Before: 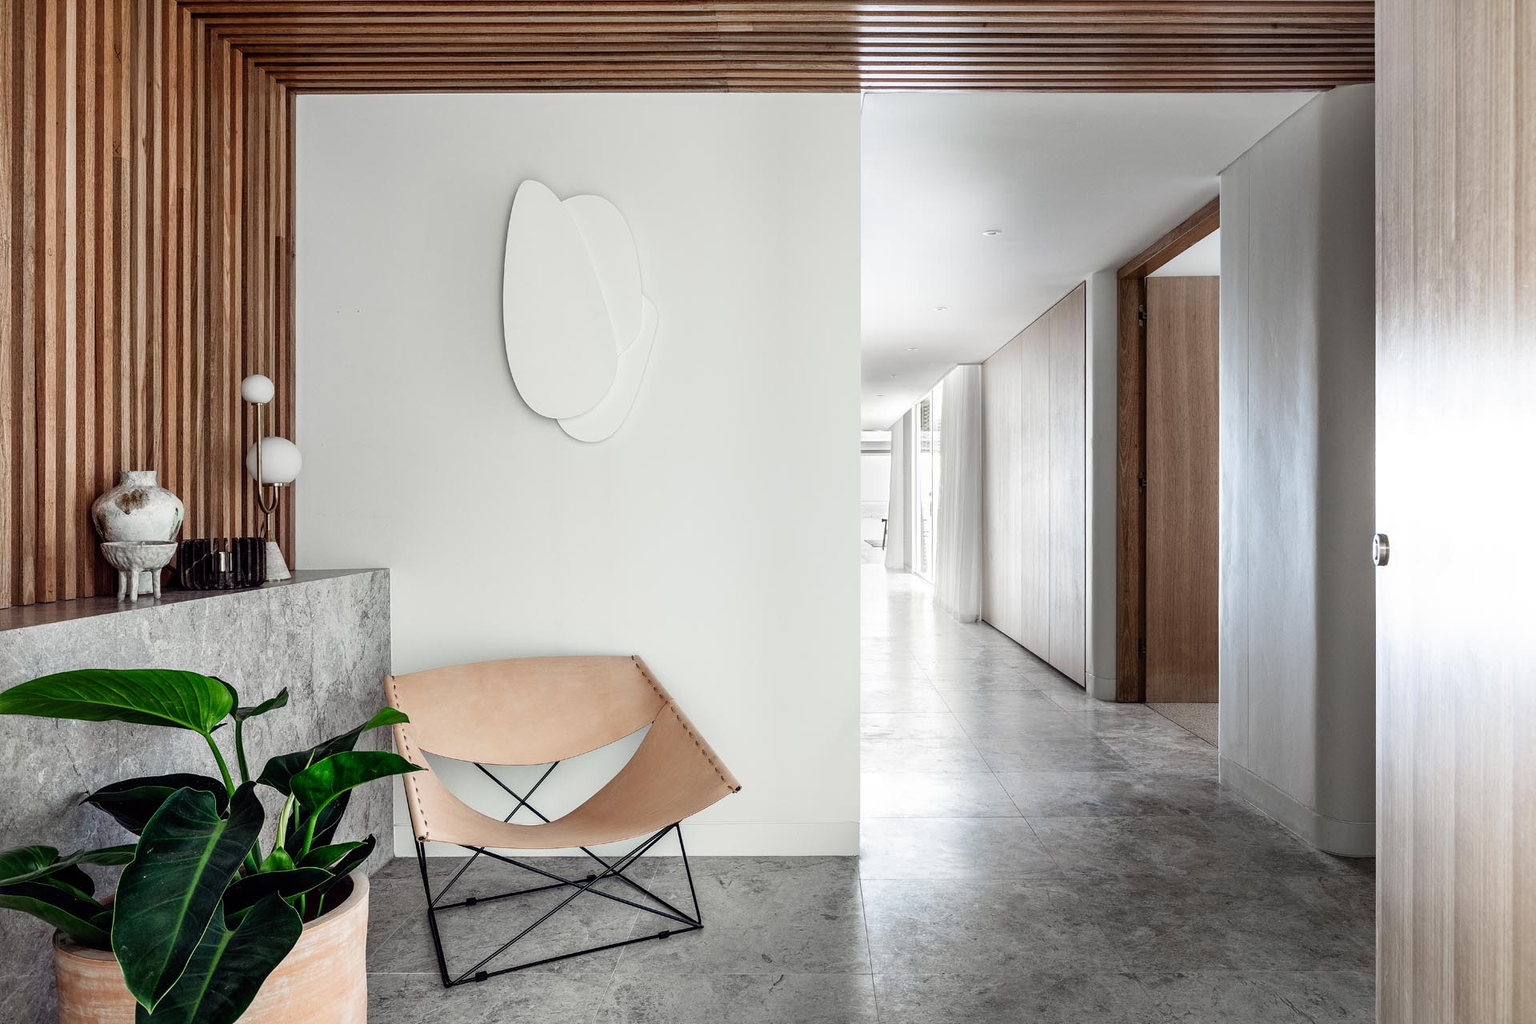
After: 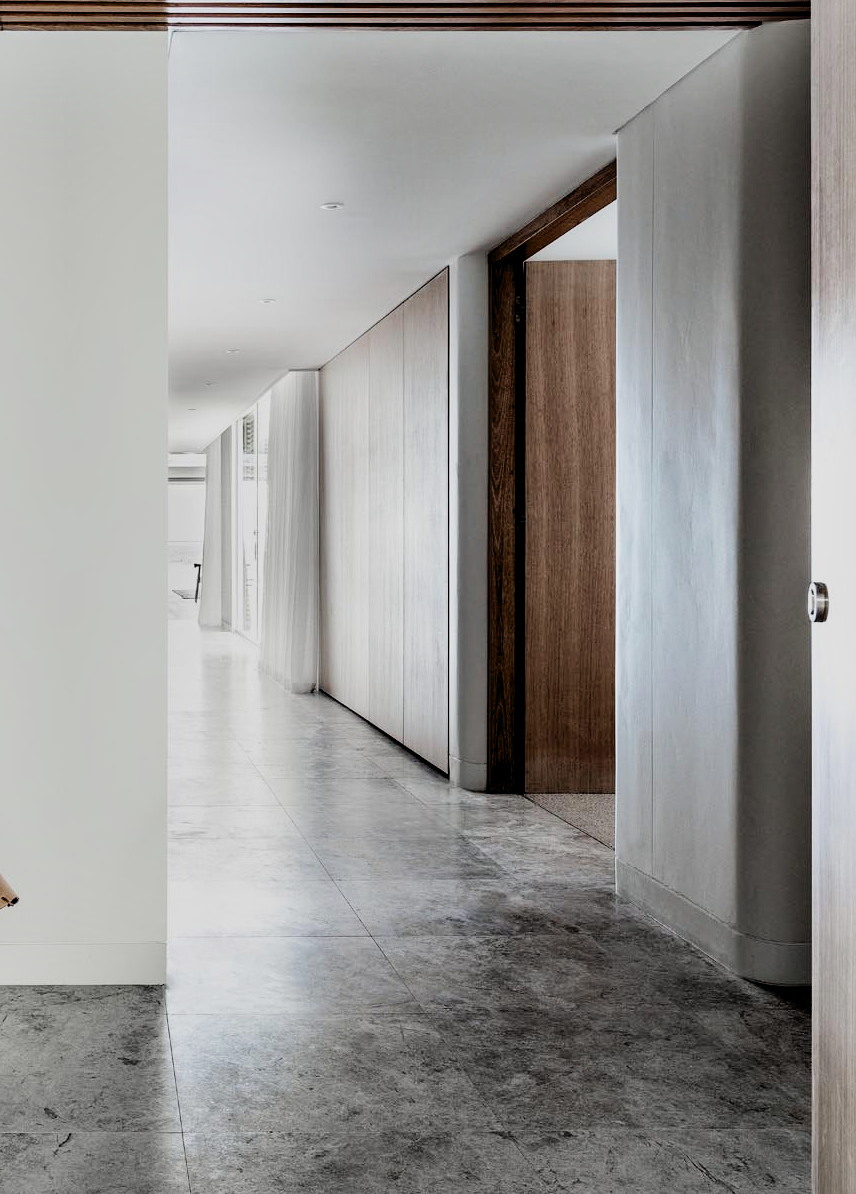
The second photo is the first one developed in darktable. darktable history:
filmic rgb: black relative exposure -7.65 EV, white relative exposure 4.56 EV, hardness 3.61
contrast equalizer: y [[0.6 ×6], [0.55 ×6], [0 ×6], [0 ×6], [0 ×6]]
crop: left 47.31%, top 6.682%, right 8.066%
tone equalizer: edges refinement/feathering 500, mask exposure compensation -1.57 EV, preserve details no
